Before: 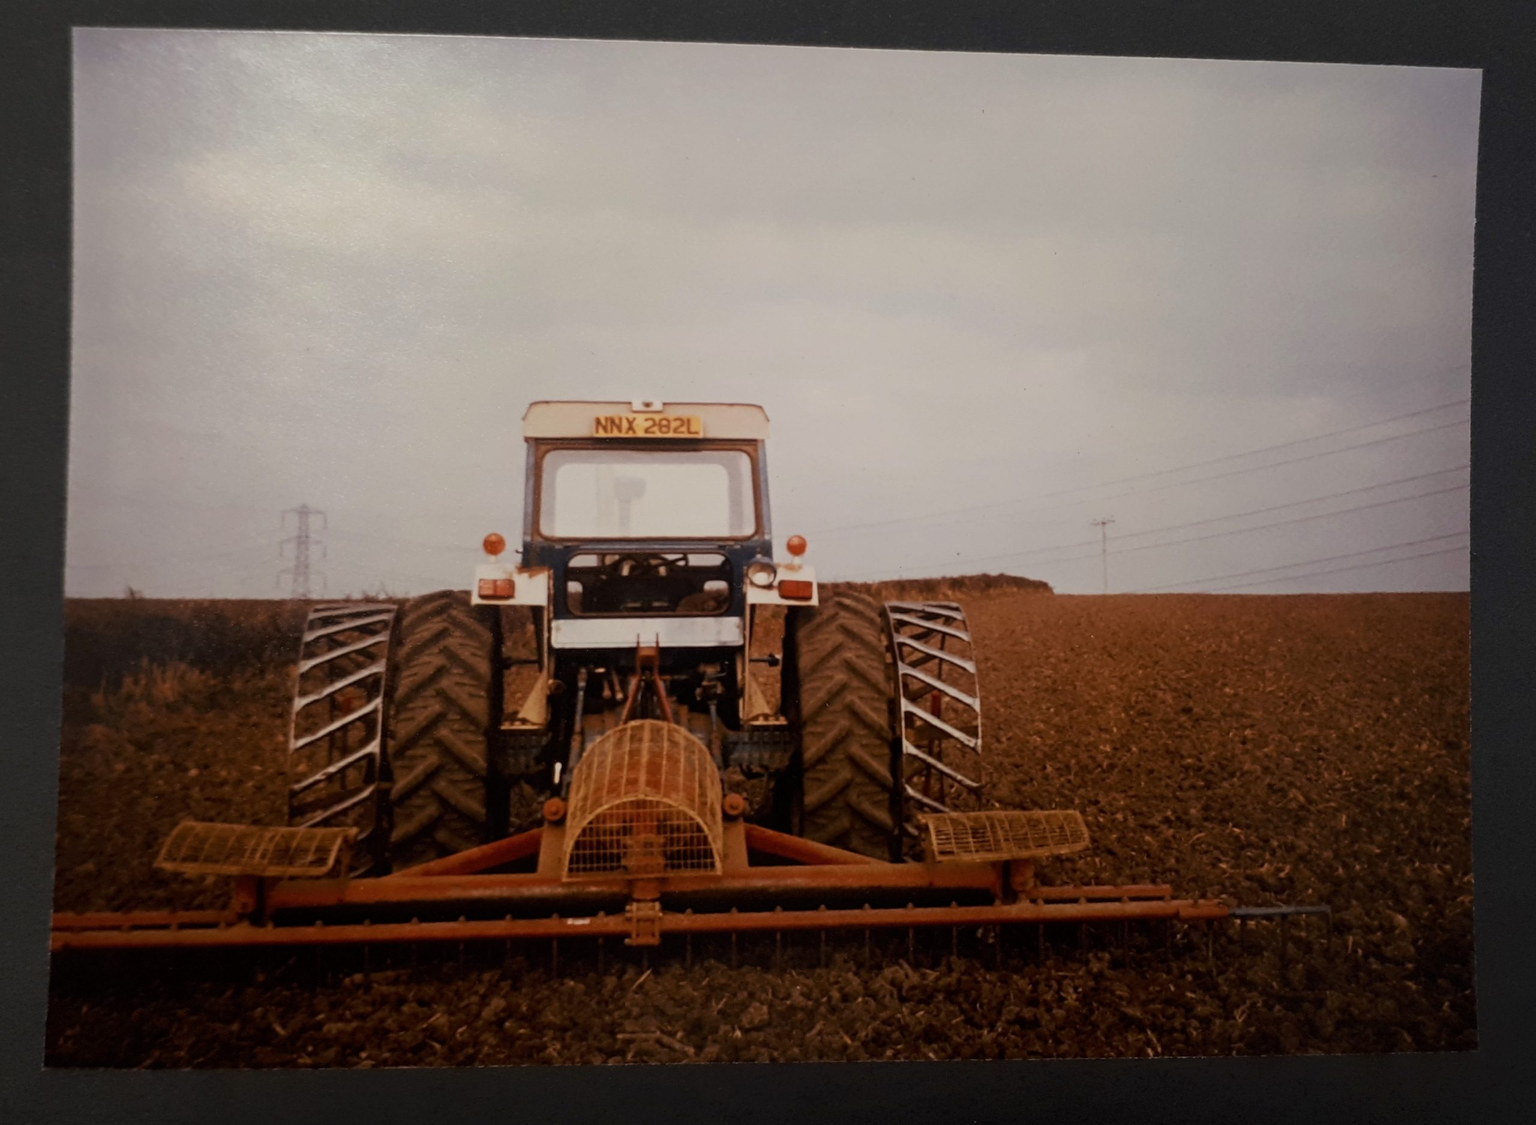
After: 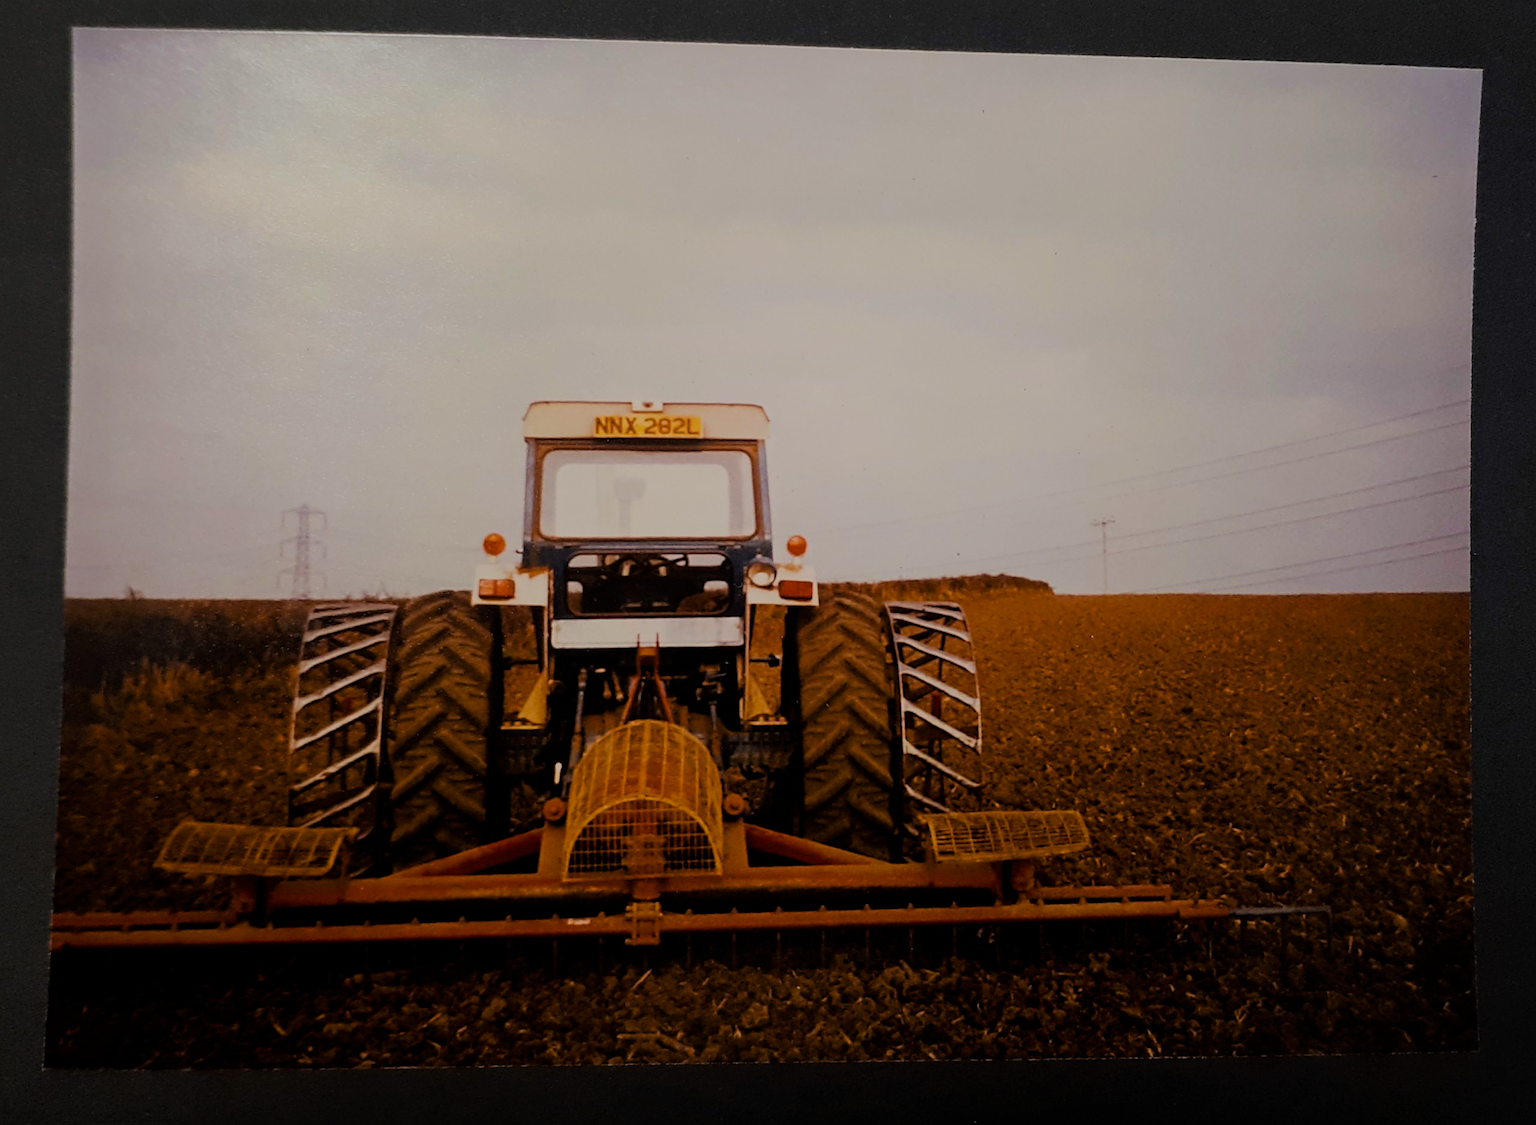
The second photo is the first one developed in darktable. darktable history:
filmic rgb: black relative exposure -7.65 EV, white relative exposure 4.56 EV, hardness 3.61
color balance rgb: perceptual saturation grading › global saturation 40%, global vibrance 15%
sharpen: on, module defaults
color balance: contrast fulcrum 17.78%
